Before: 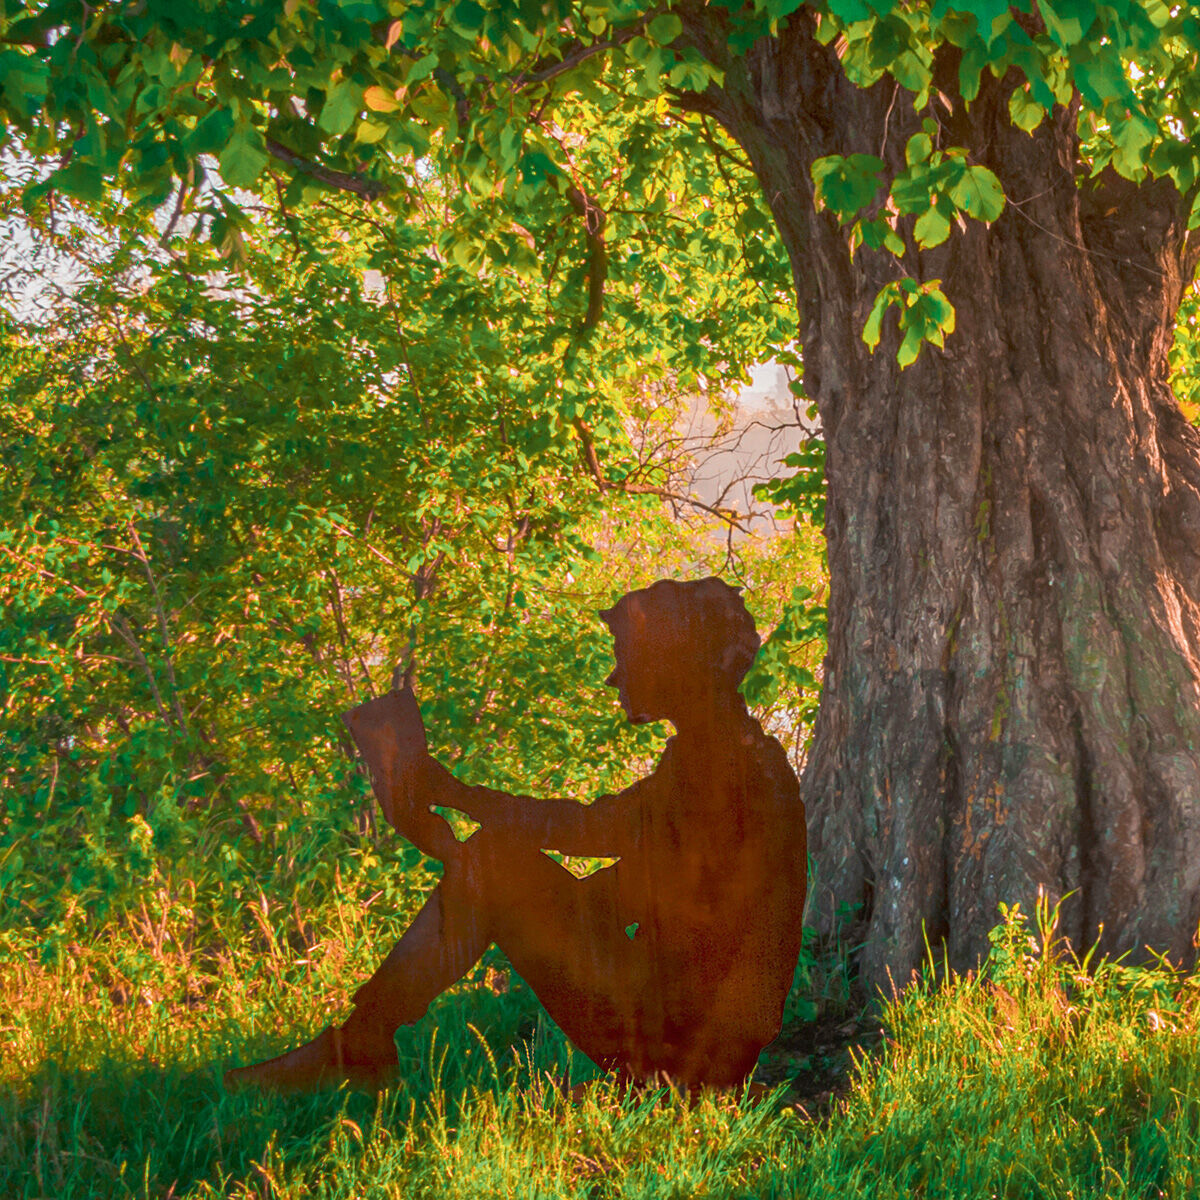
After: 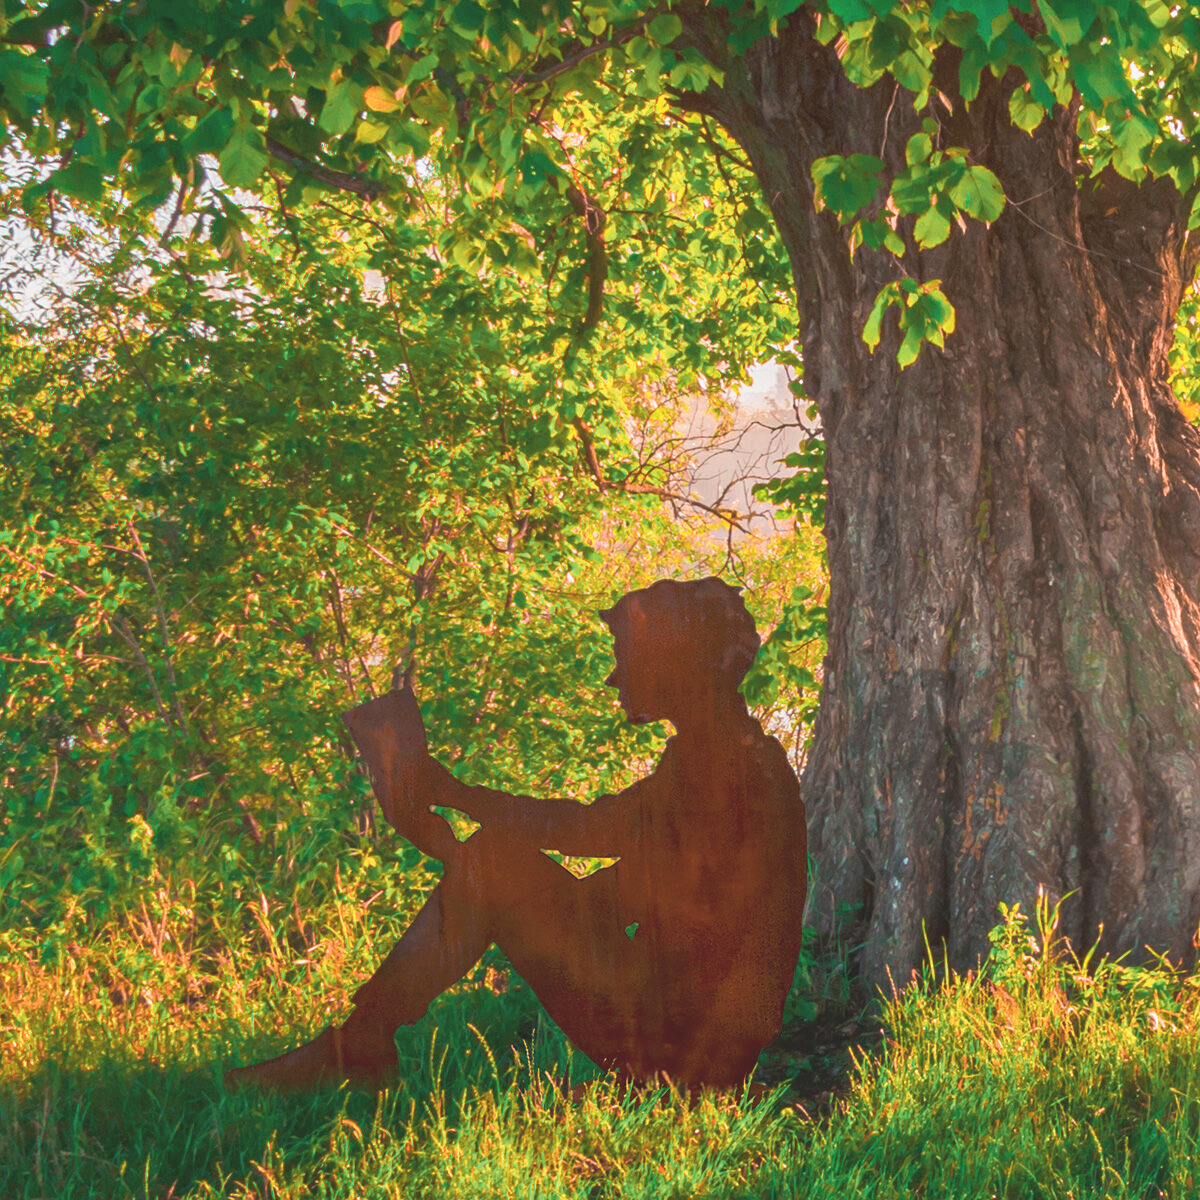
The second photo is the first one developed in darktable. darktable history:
exposure: black level correction -0.015, exposure -0.125 EV, compensate highlight preservation false
tone curve: curves: ch0 [(0, 0) (0.003, 0.003) (0.011, 0.012) (0.025, 0.027) (0.044, 0.048) (0.069, 0.075) (0.1, 0.108) (0.136, 0.147) (0.177, 0.192) (0.224, 0.243) (0.277, 0.3) (0.335, 0.363) (0.399, 0.433) (0.468, 0.508) (0.543, 0.589) (0.623, 0.676) (0.709, 0.769) (0.801, 0.868) (0.898, 0.949) (1, 1)], preserve colors none
